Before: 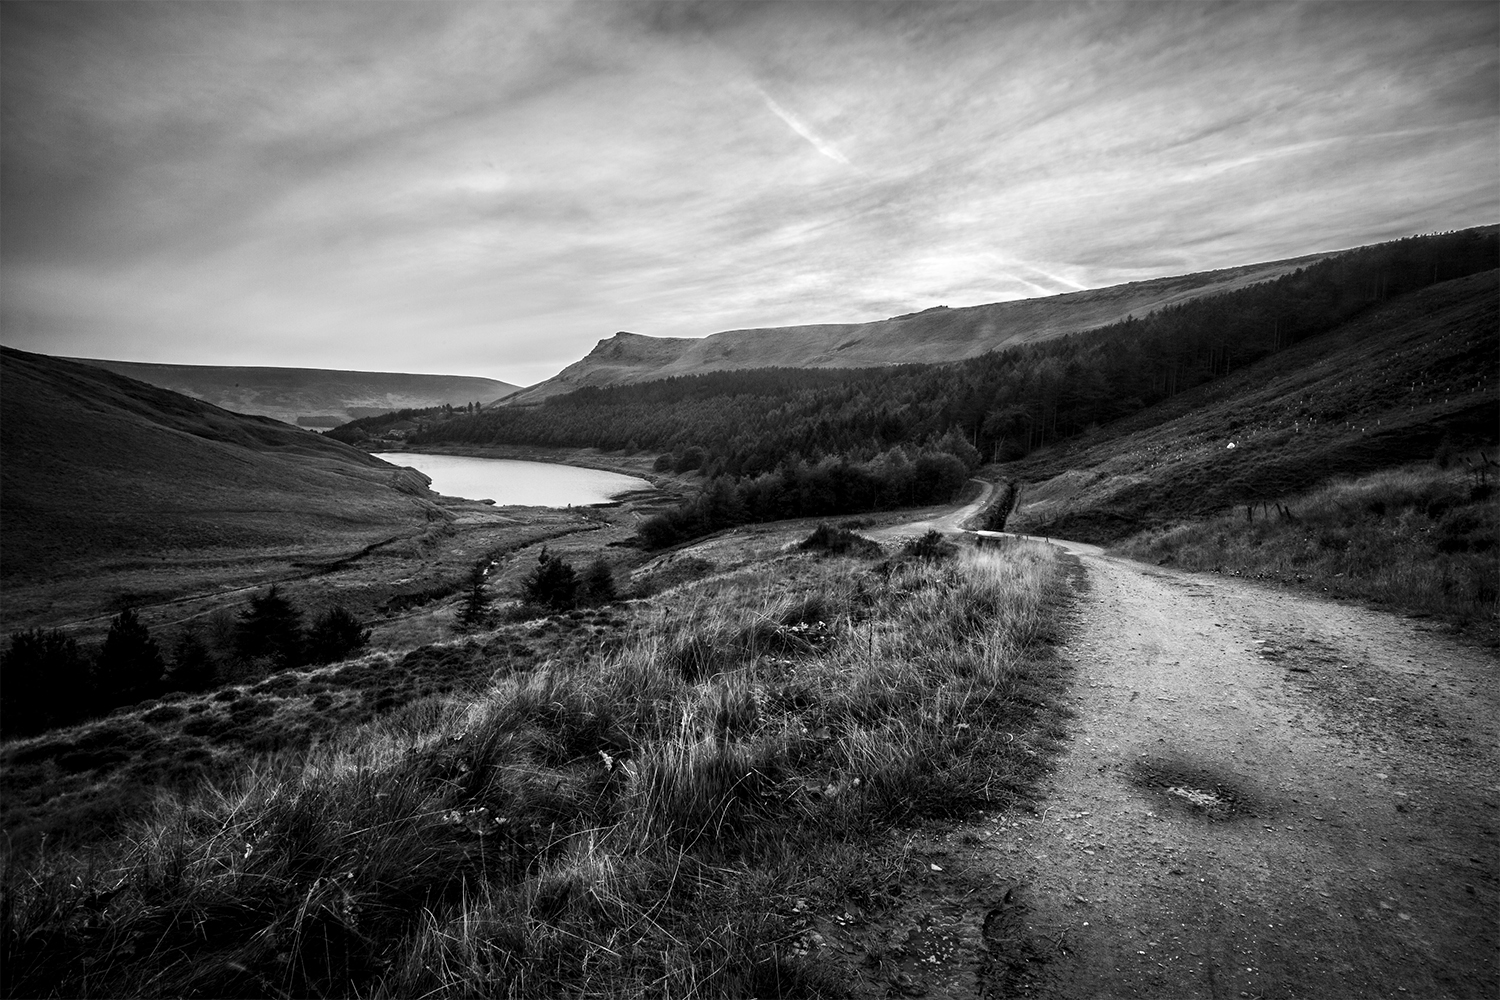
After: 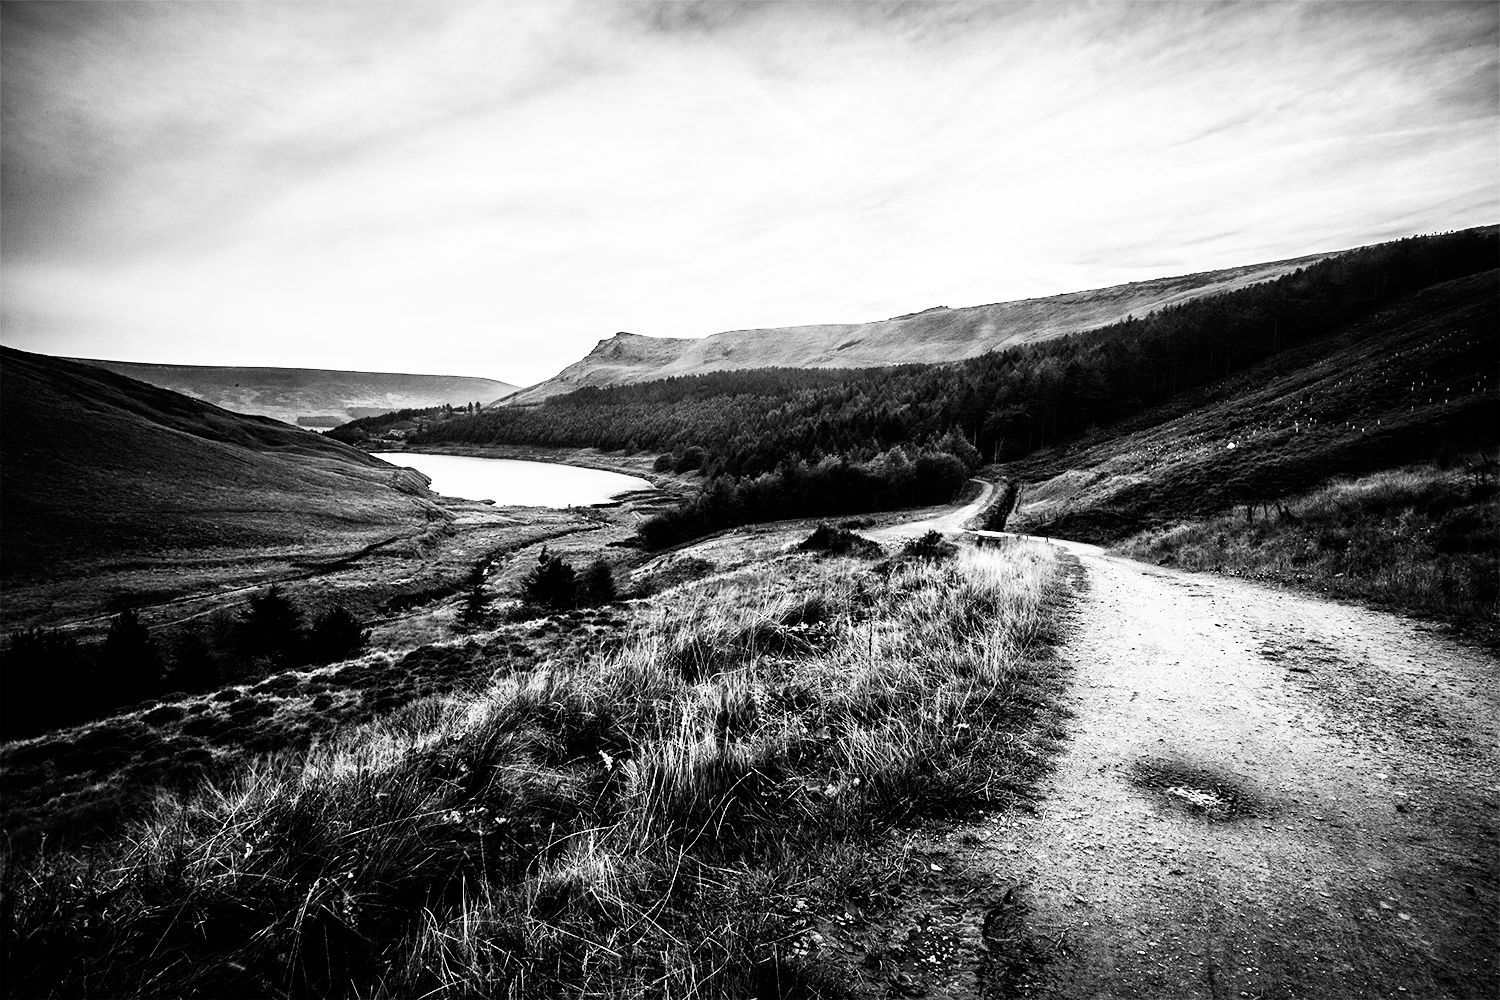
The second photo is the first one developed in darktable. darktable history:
base curve: curves: ch0 [(0, 0) (0.007, 0.004) (0.027, 0.03) (0.046, 0.07) (0.207, 0.54) (0.442, 0.872) (0.673, 0.972) (1, 1)], preserve colors none
sharpen: amount 0.2
